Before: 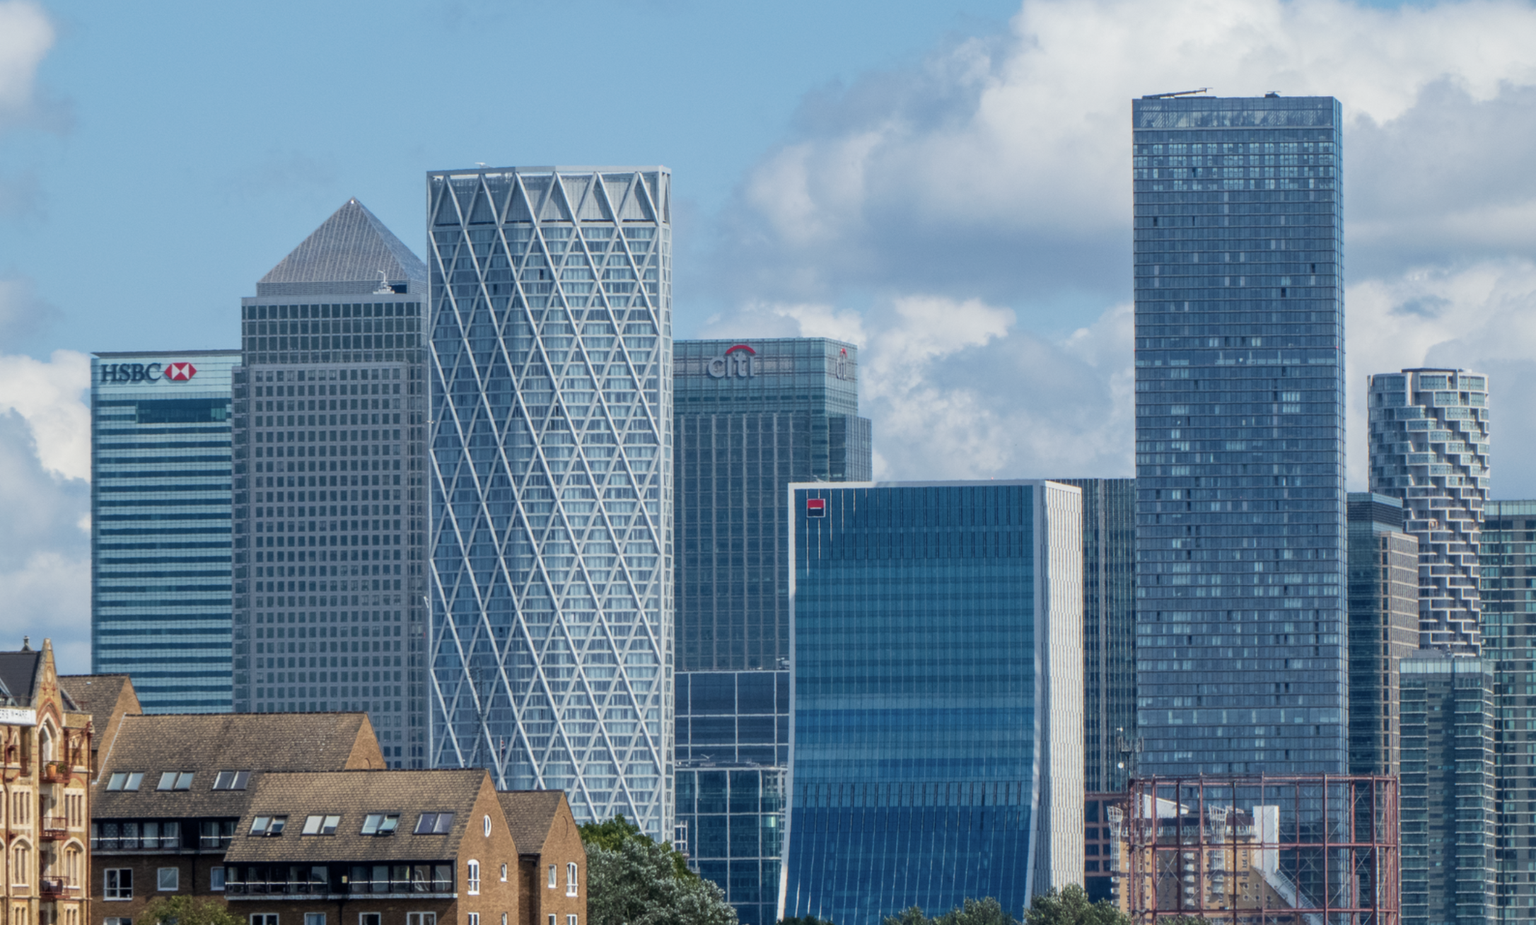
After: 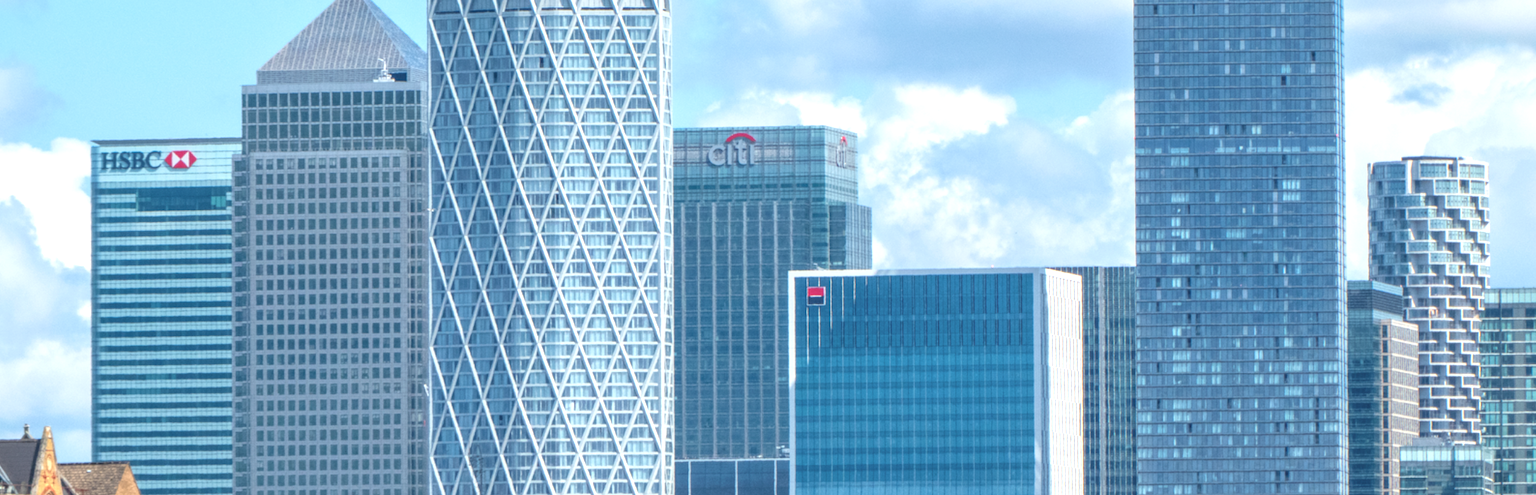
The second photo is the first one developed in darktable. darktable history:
exposure: exposure 0.771 EV, compensate highlight preservation false
crop and rotate: top 22.946%, bottom 23.416%
tone curve: curves: ch0 [(0, 0.137) (1, 1)], color space Lab, independent channels, preserve colors none
local contrast: on, module defaults
